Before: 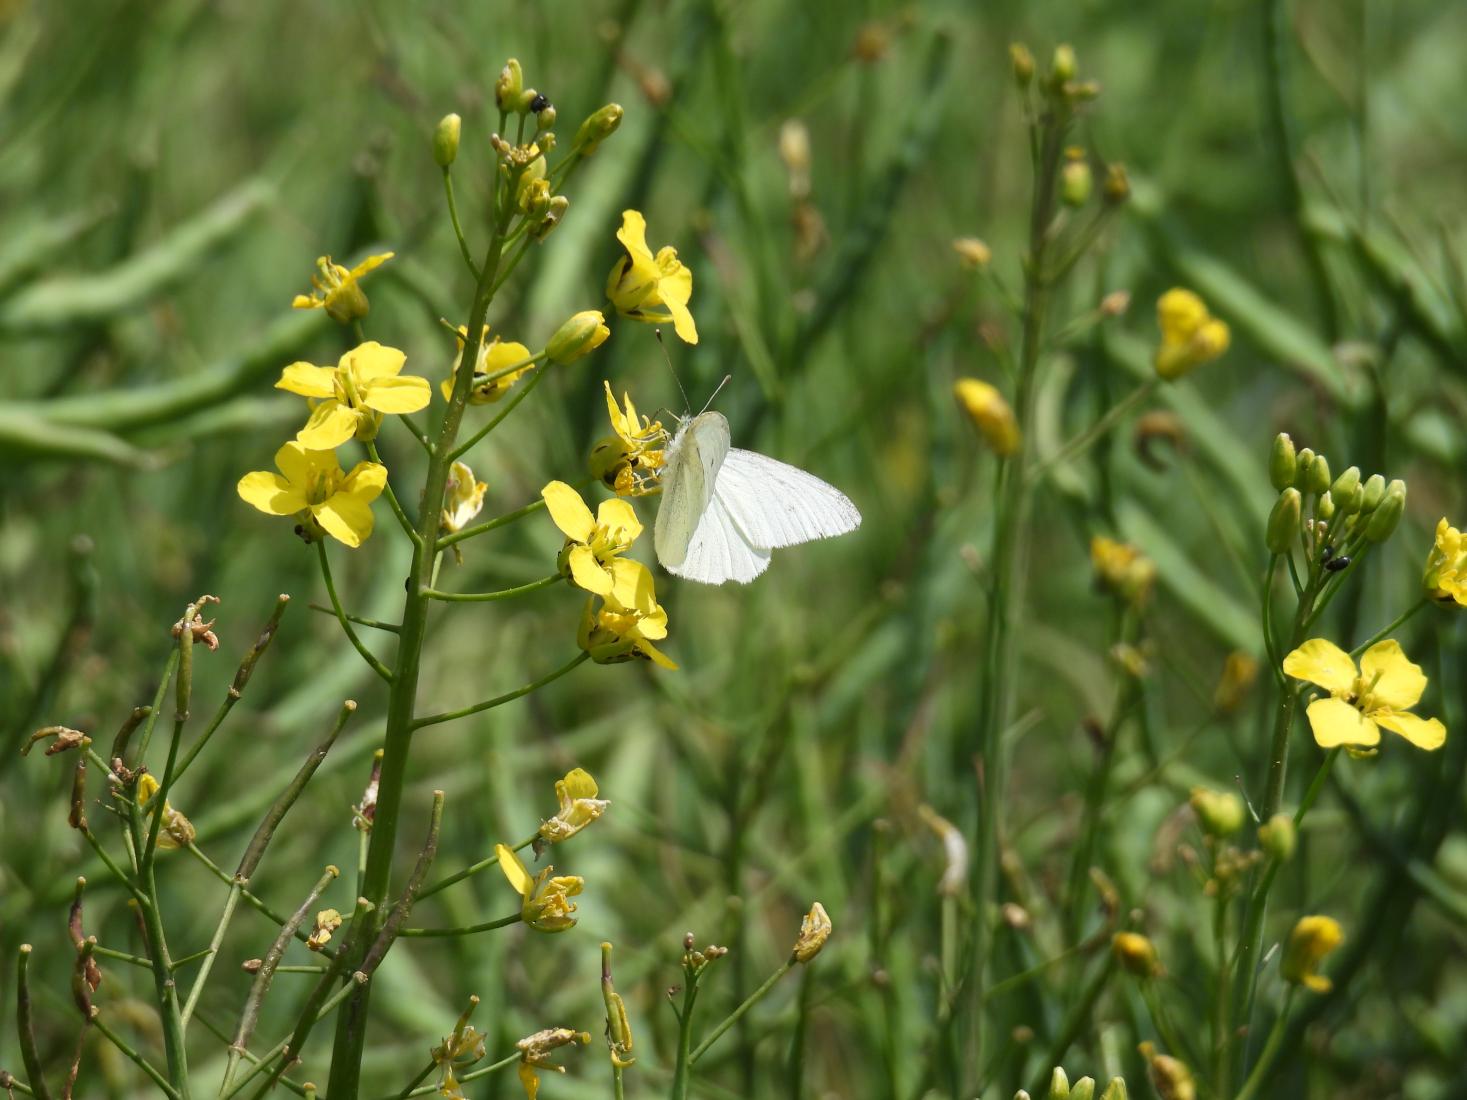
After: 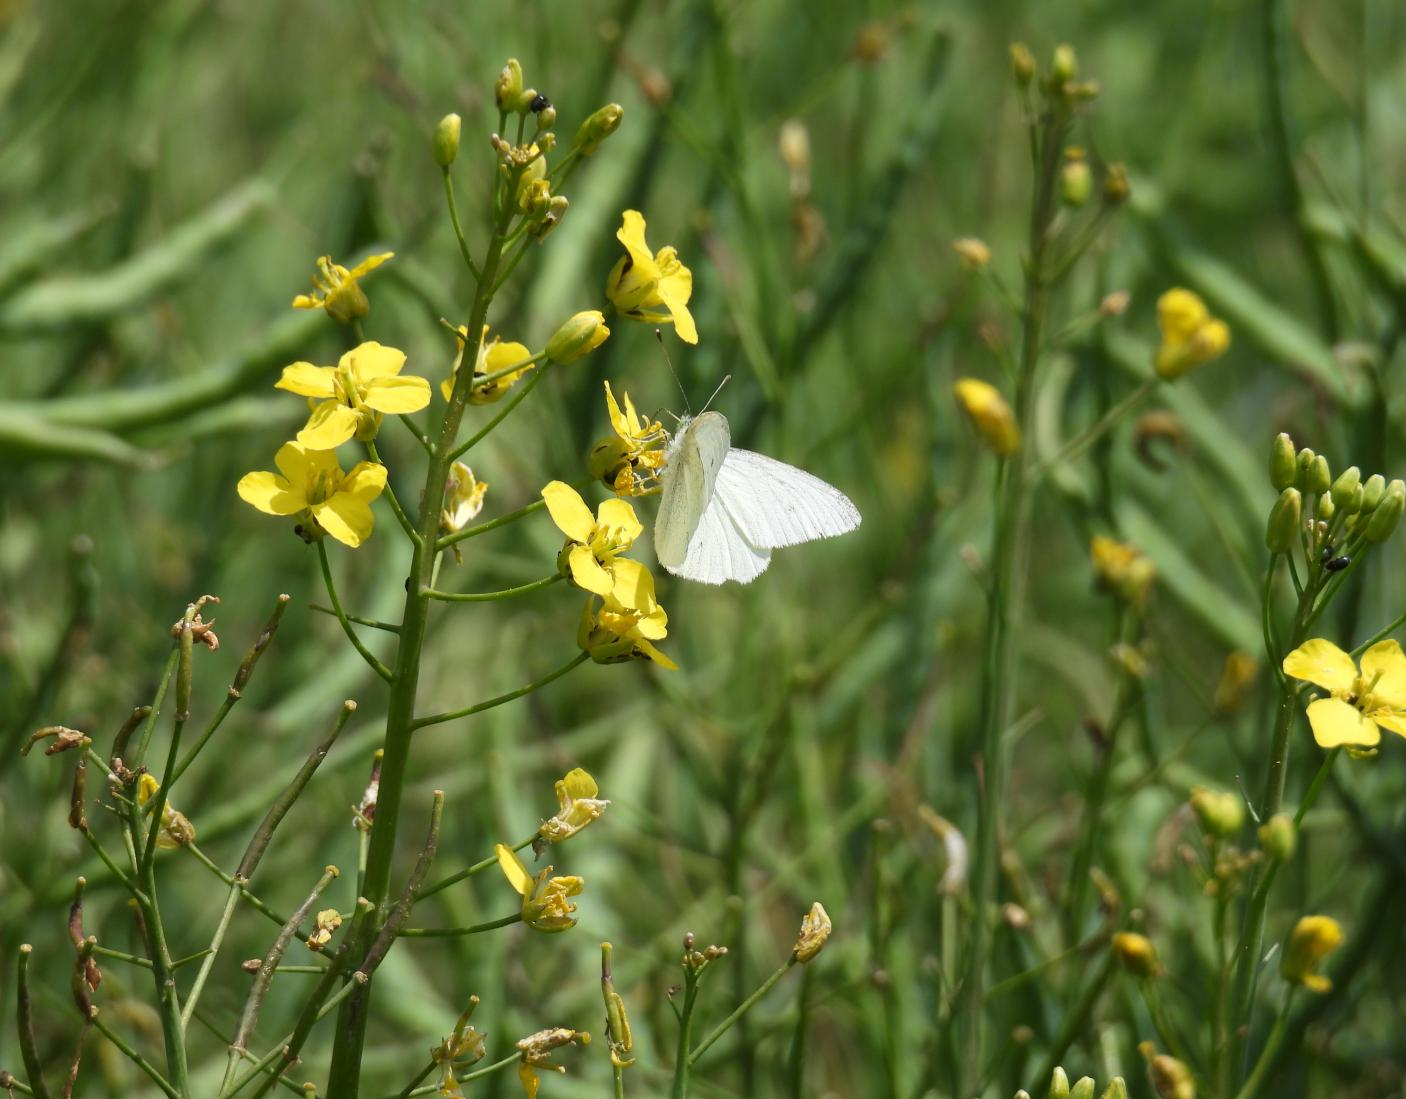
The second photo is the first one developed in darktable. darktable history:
crop: right 4.094%, bottom 0.042%
